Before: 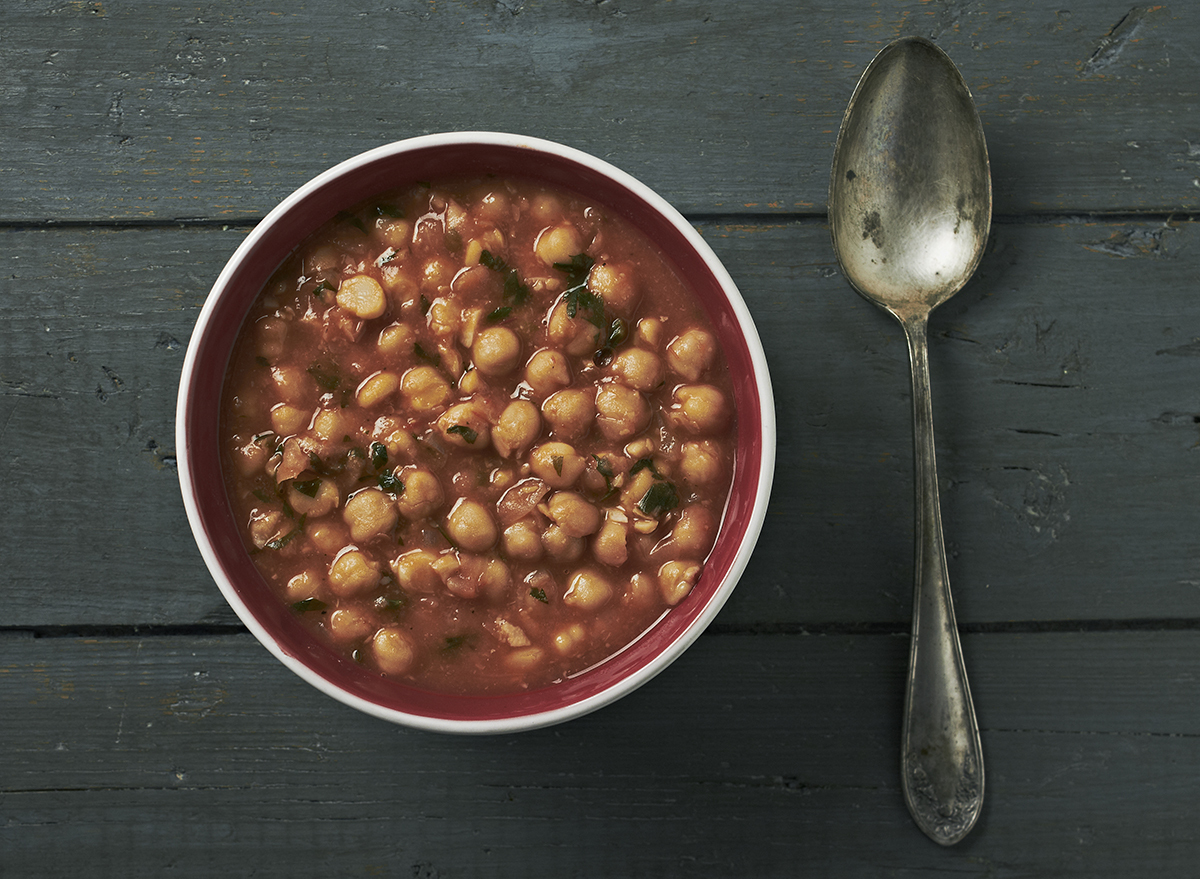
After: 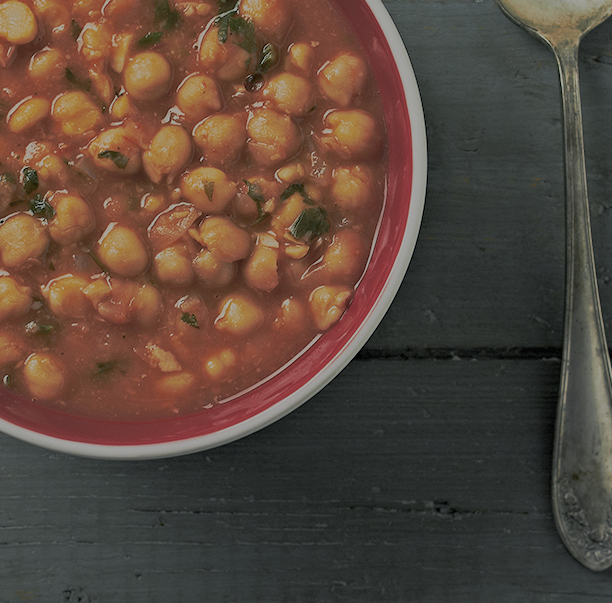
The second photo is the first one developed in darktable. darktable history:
crop and rotate: left 29.116%, top 31.381%, right 19.817%
filmic rgb: black relative exposure -8 EV, white relative exposure 8.06 EV, target black luminance 0%, hardness 2.51, latitude 75.81%, contrast 0.571, shadows ↔ highlights balance 0%, color science v6 (2022)
